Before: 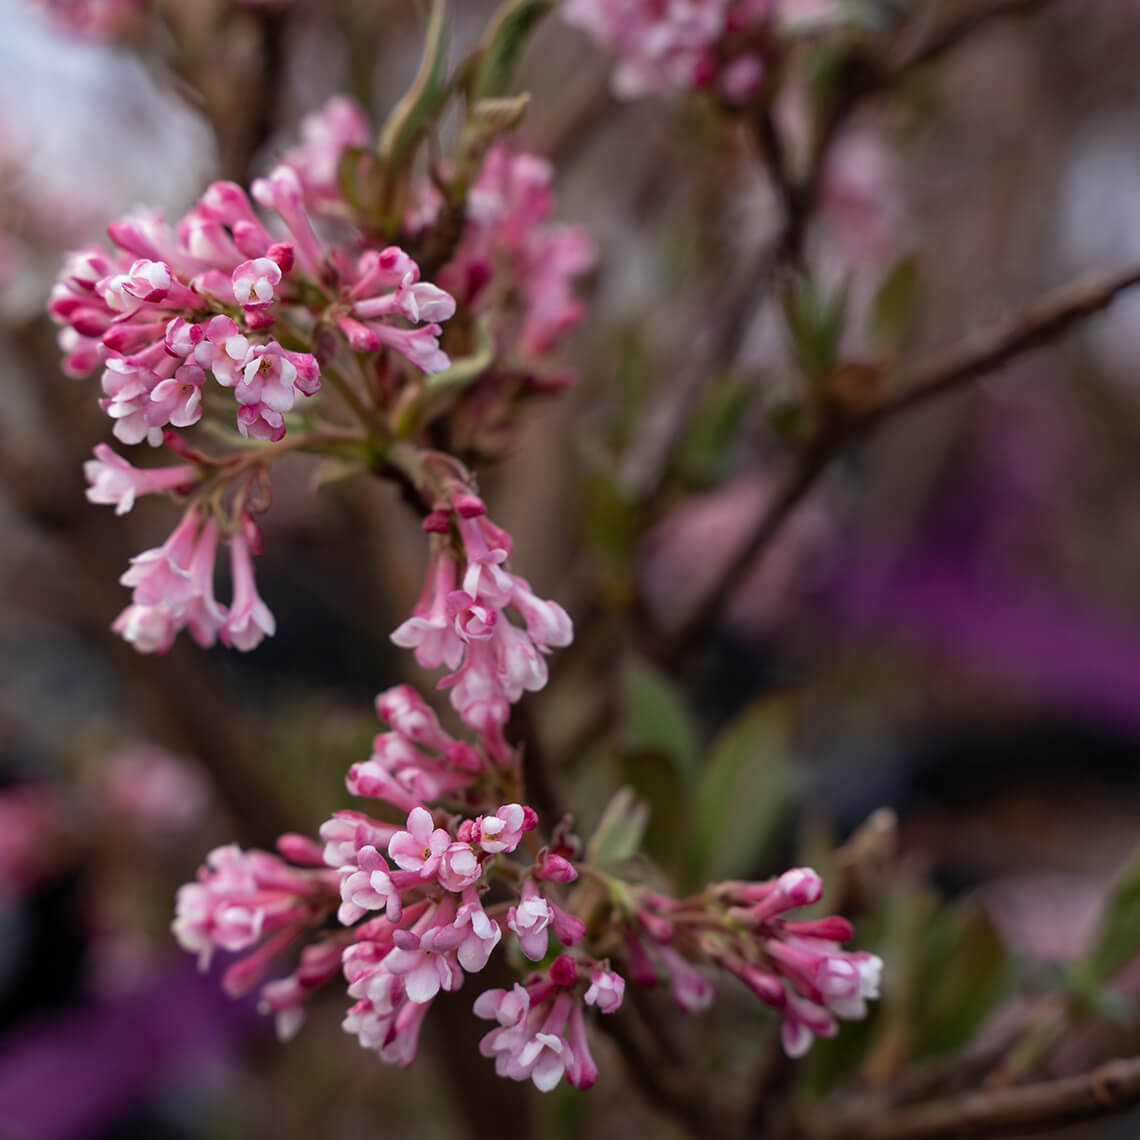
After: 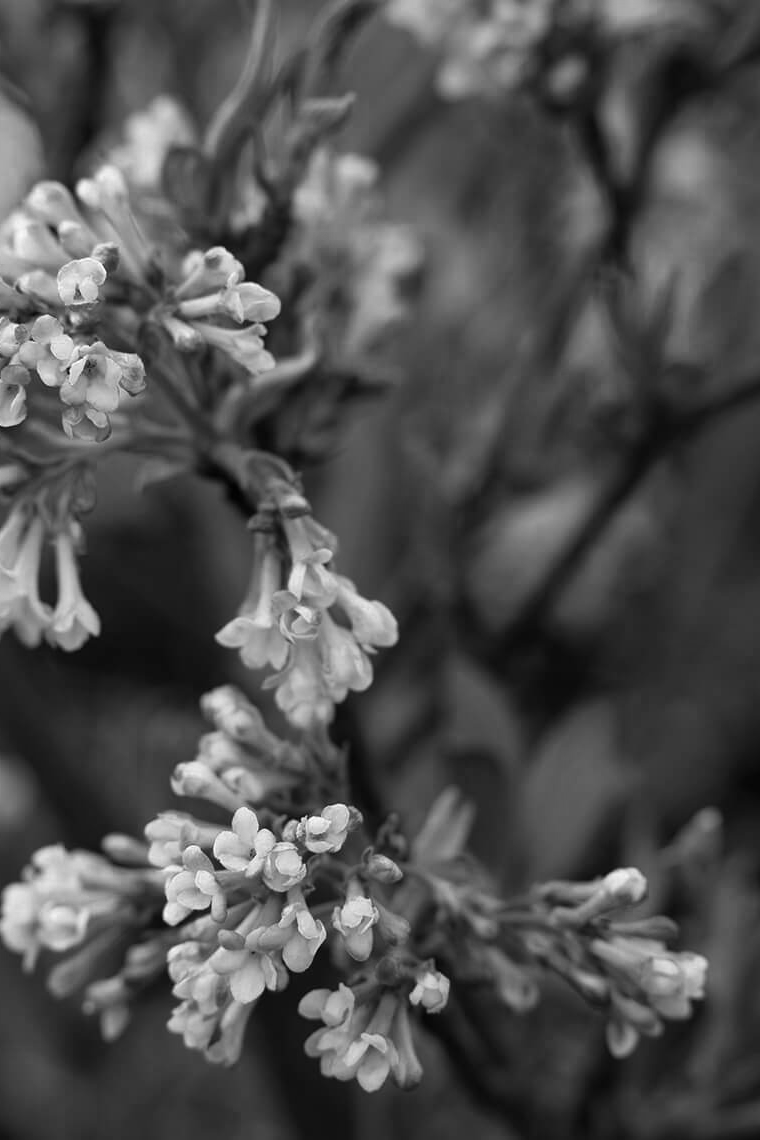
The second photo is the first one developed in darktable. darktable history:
crop: left 15.431%, right 17.862%
color zones: curves: ch0 [(0.002, 0.593) (0.143, 0.417) (0.285, 0.541) (0.455, 0.289) (0.608, 0.327) (0.727, 0.283) (0.869, 0.571) (1, 0.603)]; ch1 [(0, 0) (0.143, 0) (0.286, 0) (0.429, 0) (0.571, 0) (0.714, 0) (0.857, 0)]
